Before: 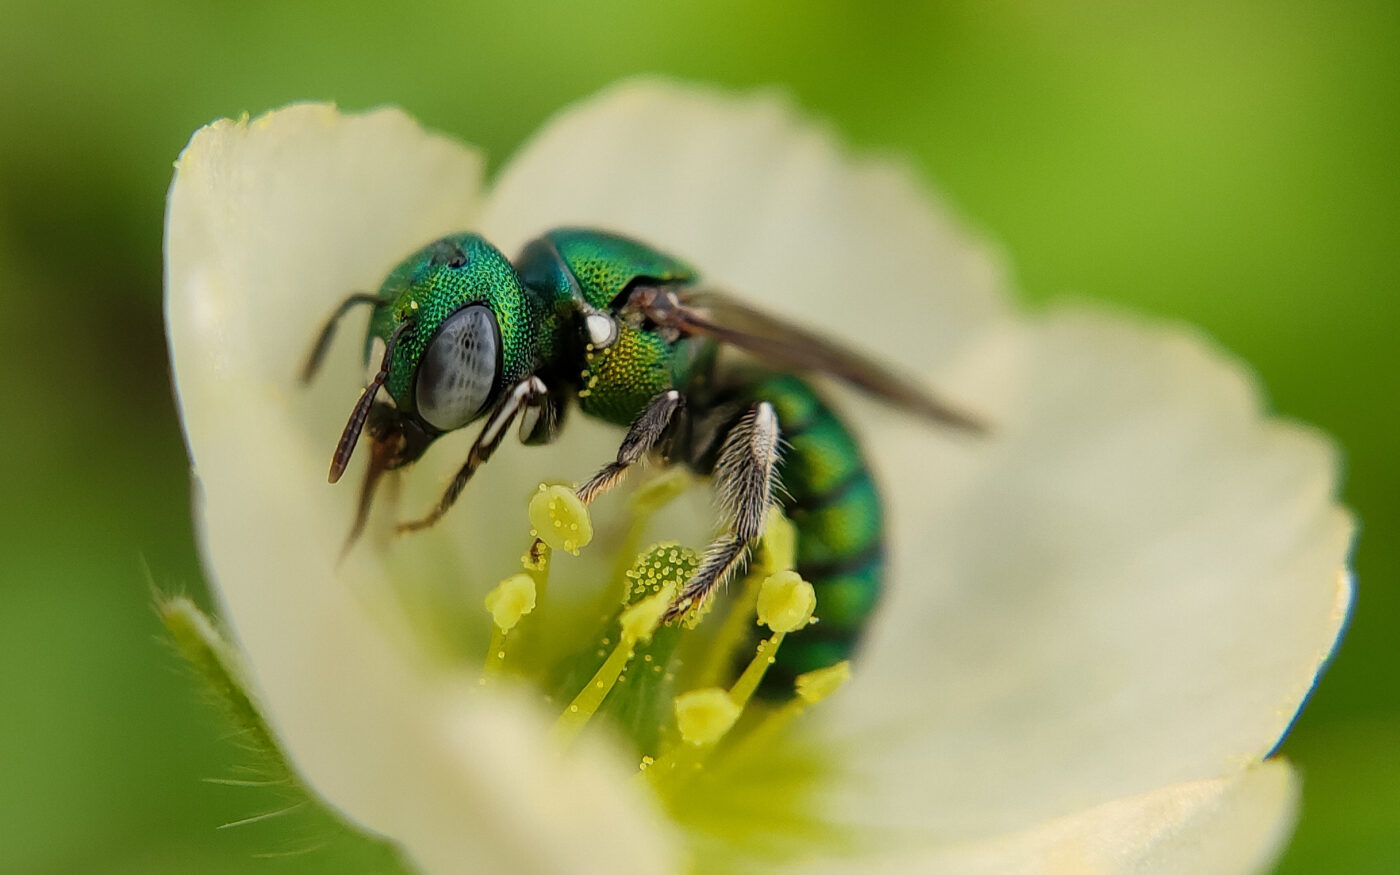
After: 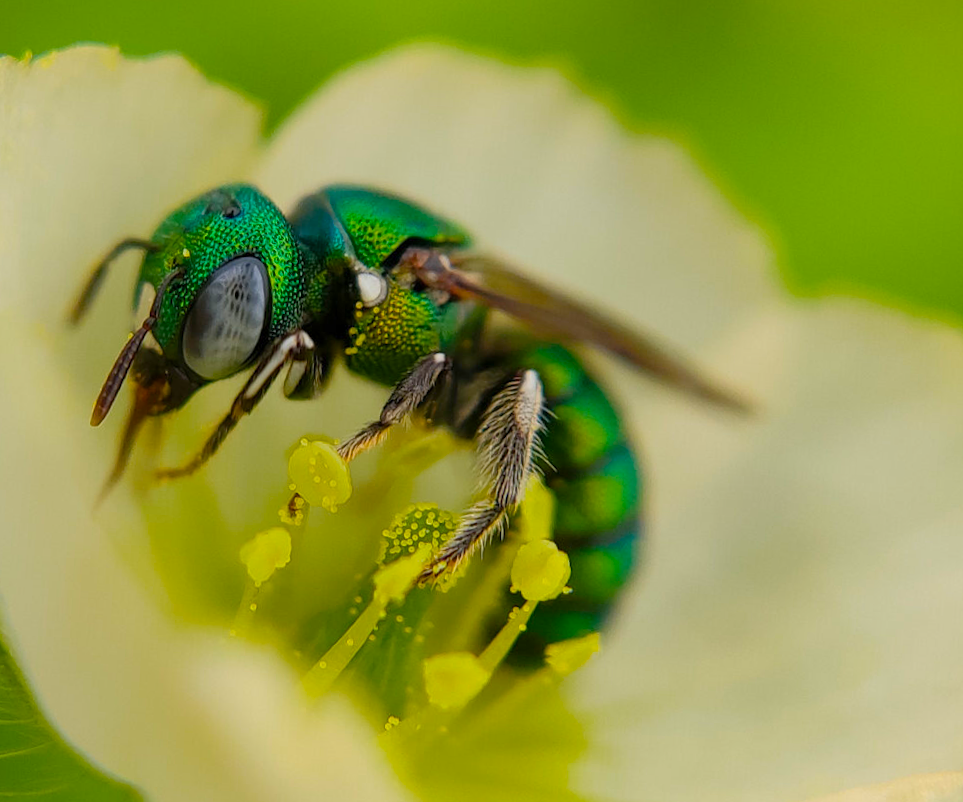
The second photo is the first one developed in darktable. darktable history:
crop and rotate: angle -3.28°, left 13.93%, top 0.025%, right 11.037%, bottom 0.018%
color balance rgb: linear chroma grading › global chroma 15.514%, perceptual saturation grading › global saturation 29.353%, contrast -10.412%
